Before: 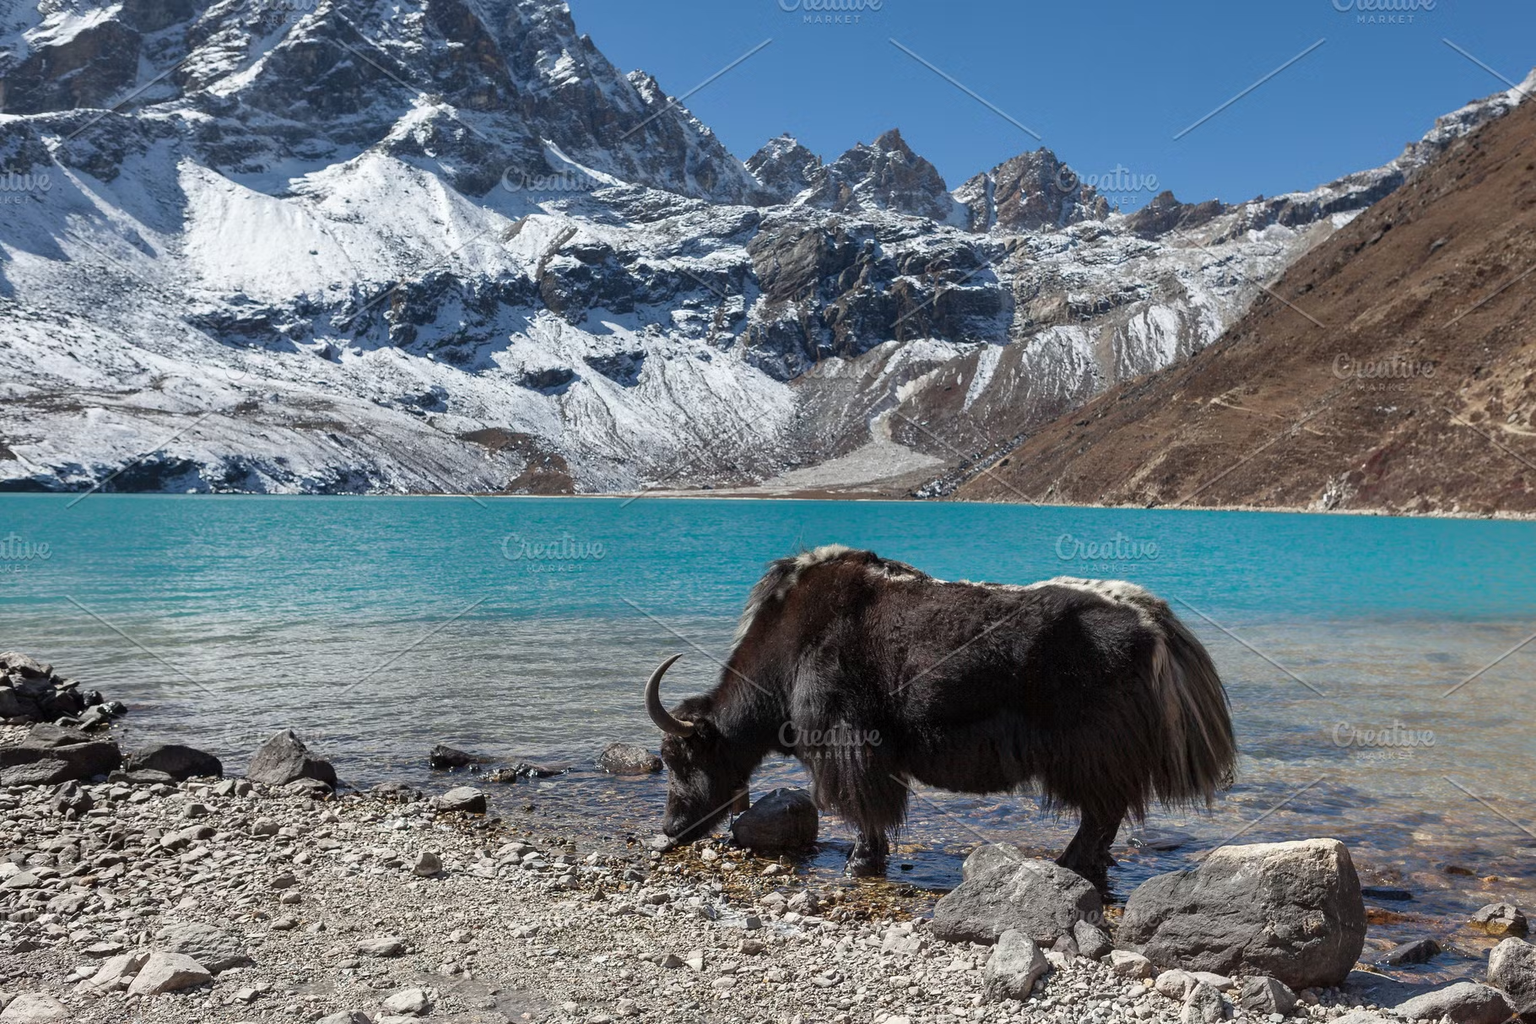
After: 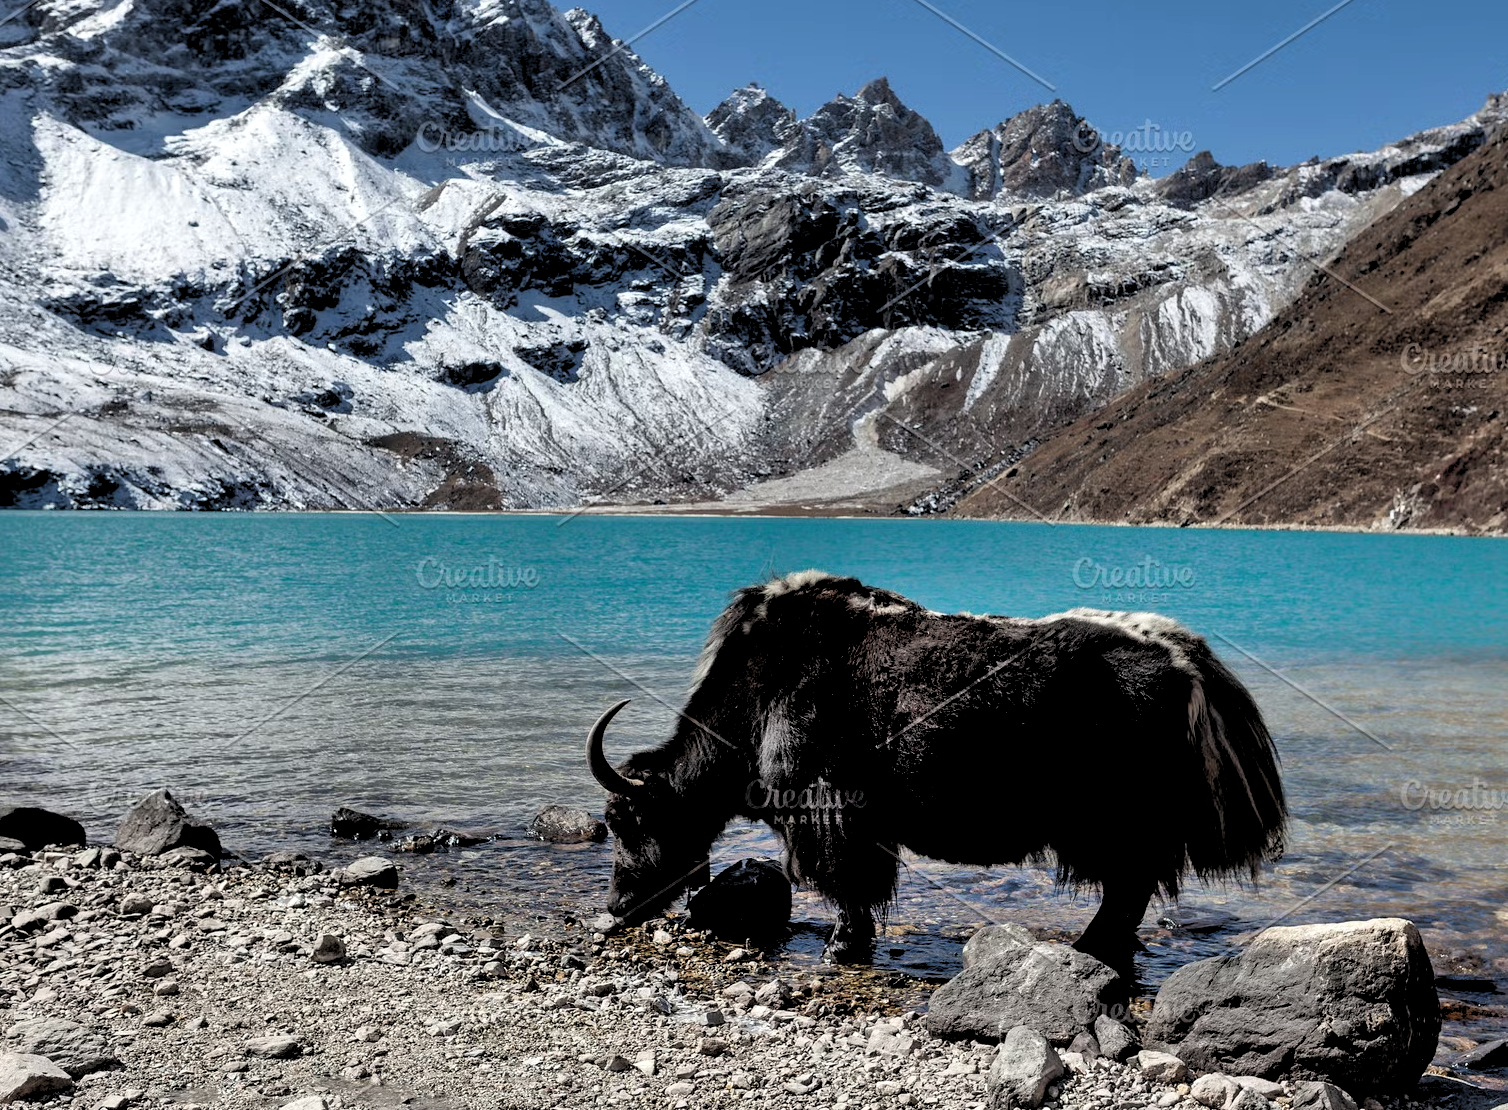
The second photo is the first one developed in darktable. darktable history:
shadows and highlights: soften with gaussian
rgb levels: levels [[0.034, 0.472, 0.904], [0, 0.5, 1], [0, 0.5, 1]]
crop: left 9.807%, top 6.259%, right 7.334%, bottom 2.177%
